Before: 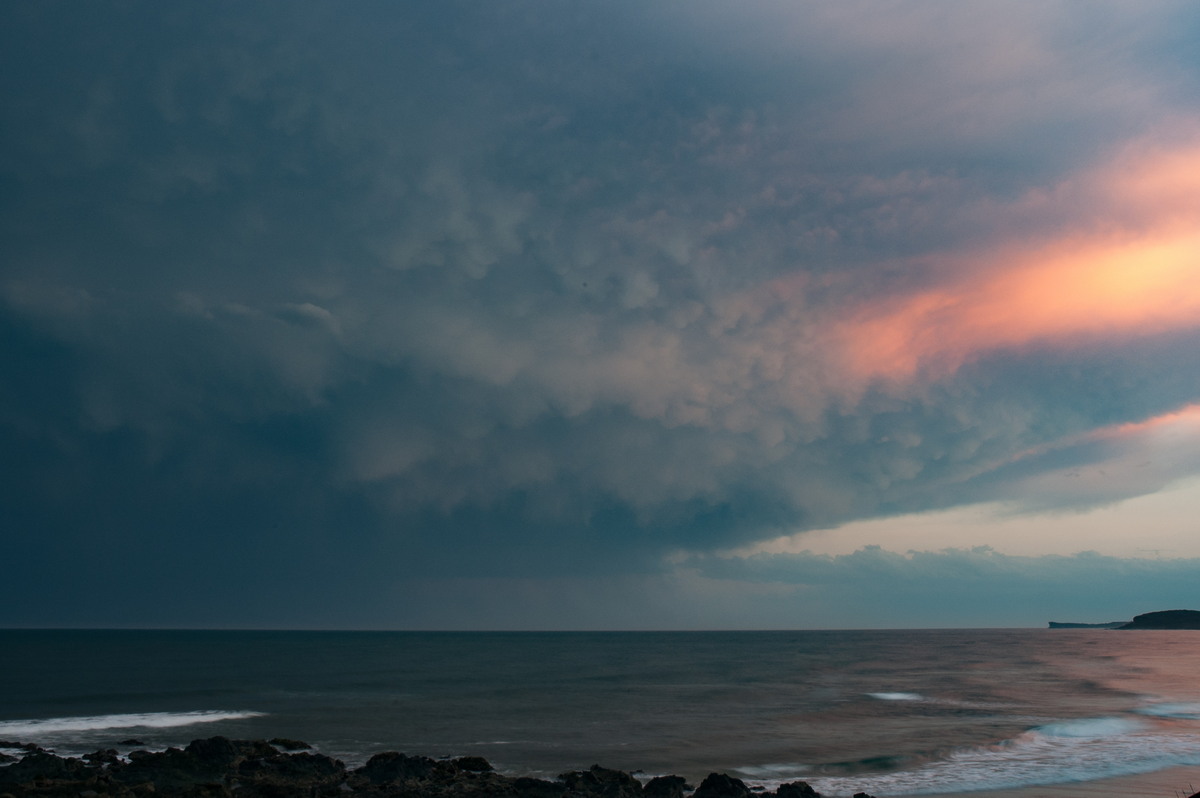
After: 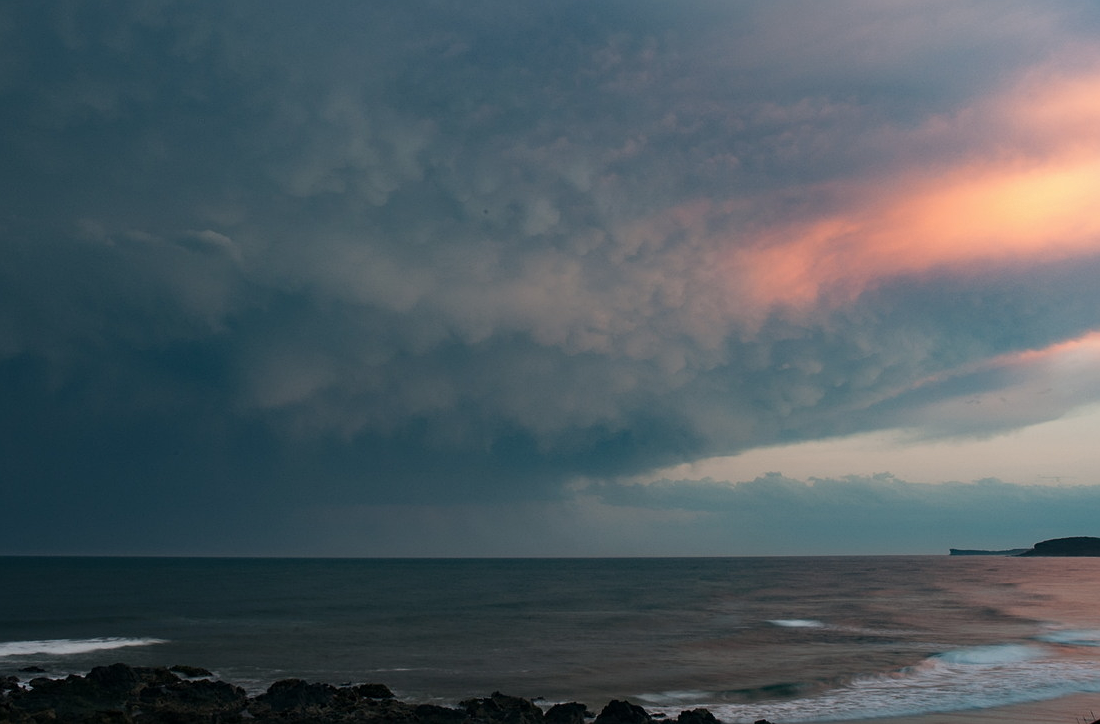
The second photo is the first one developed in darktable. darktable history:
contrast brightness saturation: saturation -0.05
sharpen: radius 1.272, amount 0.305, threshold 0
crop and rotate: left 8.262%, top 9.226%
